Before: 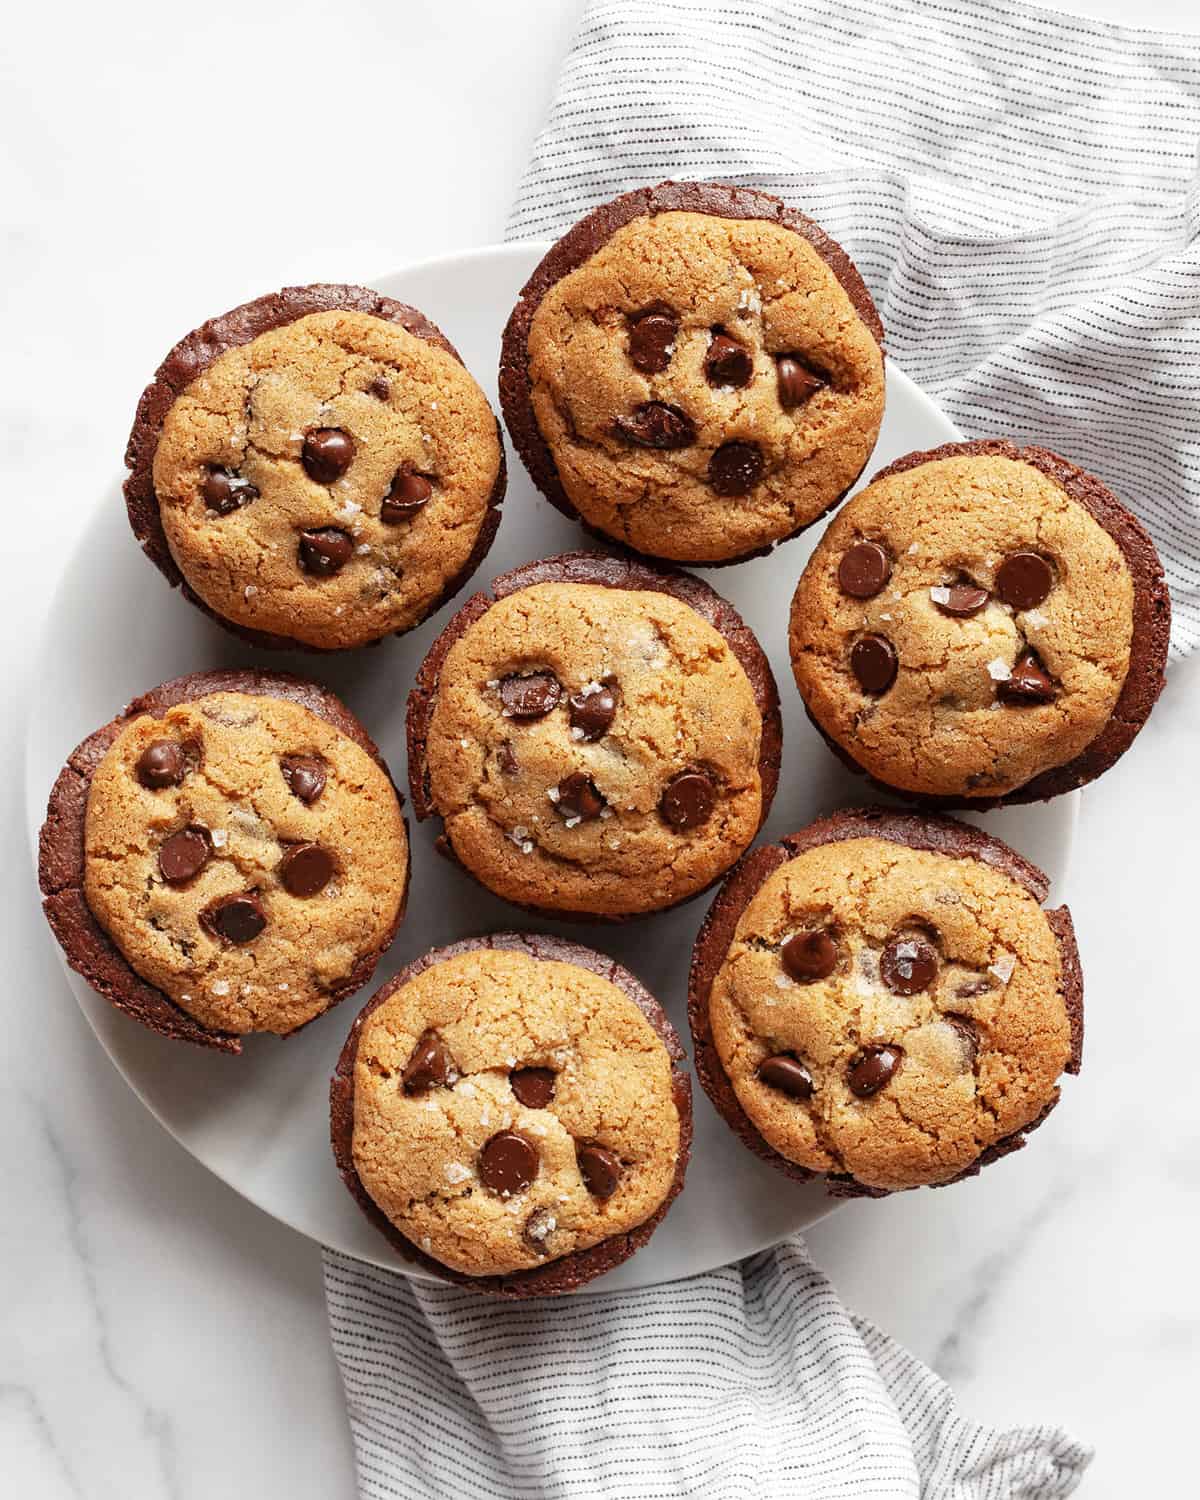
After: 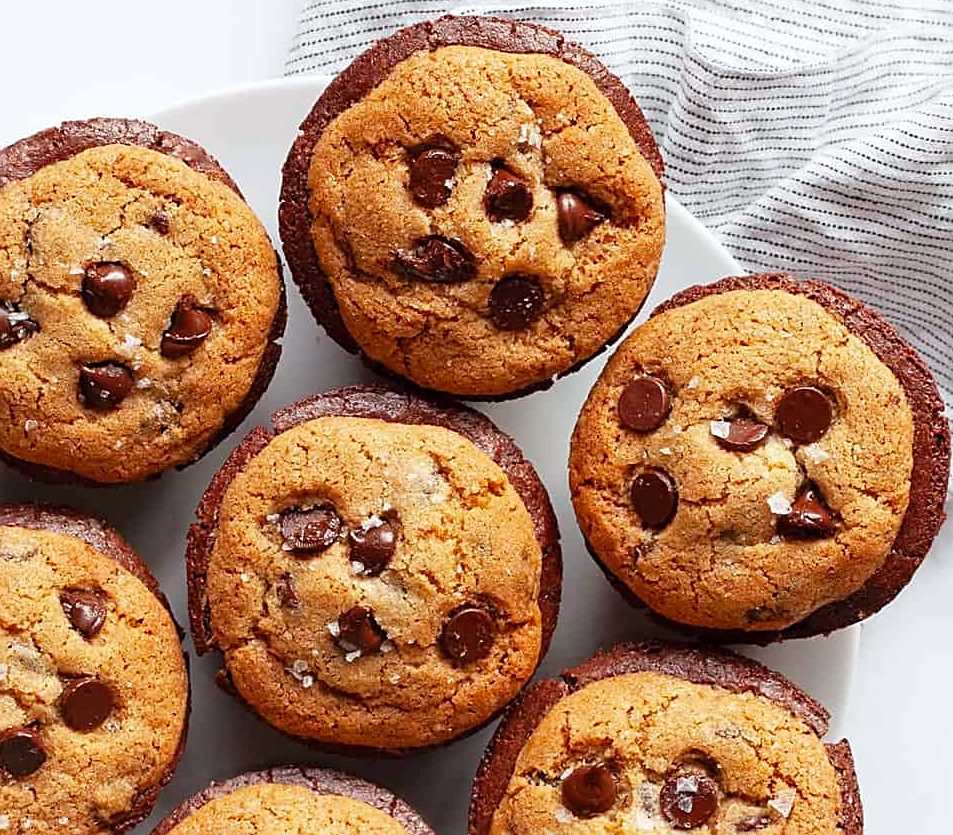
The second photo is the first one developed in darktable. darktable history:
white balance: red 0.988, blue 1.017
sharpen: on, module defaults
crop: left 18.38%, top 11.092%, right 2.134%, bottom 33.217%
